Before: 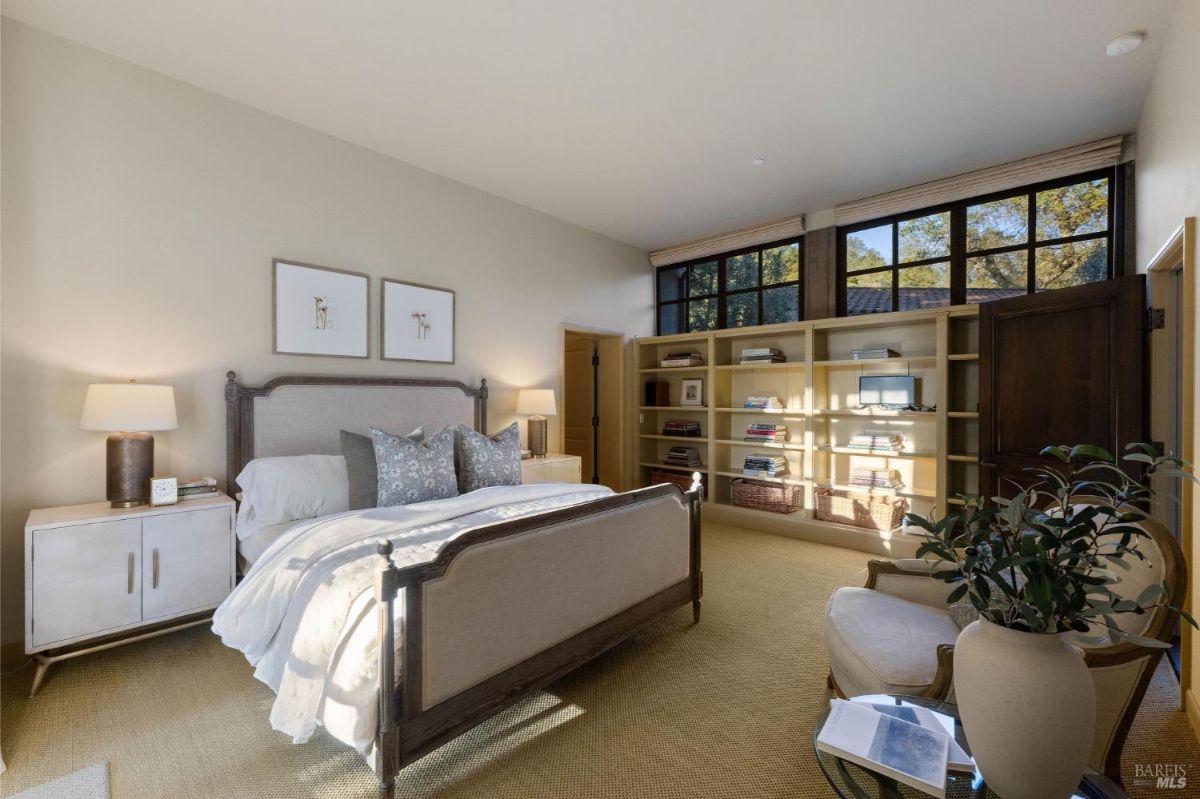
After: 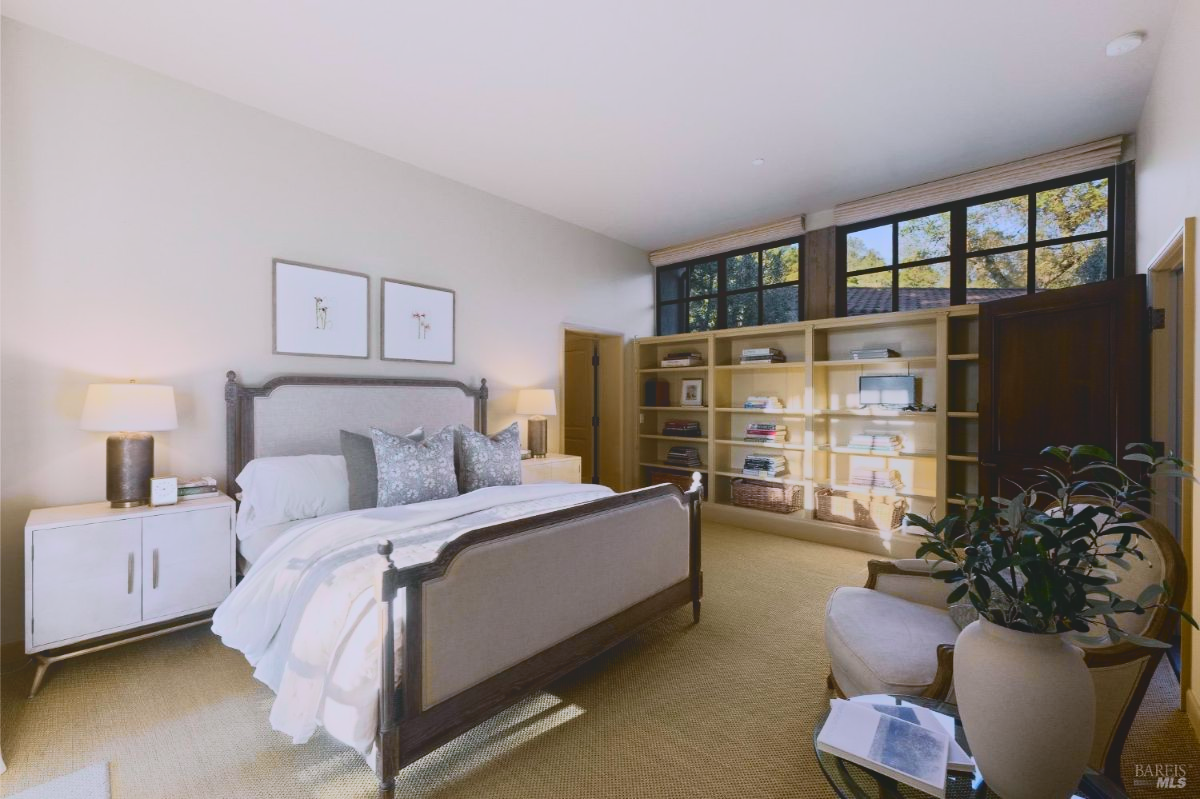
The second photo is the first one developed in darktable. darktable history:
local contrast: detail 70%
white balance: red 1.004, blue 1.096
tone curve: curves: ch0 [(0, 0.008) (0.081, 0.044) (0.177, 0.123) (0.283, 0.253) (0.427, 0.441) (0.495, 0.524) (0.661, 0.756) (0.796, 0.859) (1, 0.951)]; ch1 [(0, 0) (0.161, 0.092) (0.35, 0.33) (0.392, 0.392) (0.427, 0.426) (0.479, 0.472) (0.505, 0.5) (0.521, 0.519) (0.567, 0.556) (0.583, 0.588) (0.625, 0.627) (0.678, 0.733) (1, 1)]; ch2 [(0, 0) (0.346, 0.362) (0.404, 0.427) (0.502, 0.499) (0.523, 0.522) (0.544, 0.561) (0.58, 0.59) (0.629, 0.642) (0.717, 0.678) (1, 1)], color space Lab, independent channels, preserve colors none
